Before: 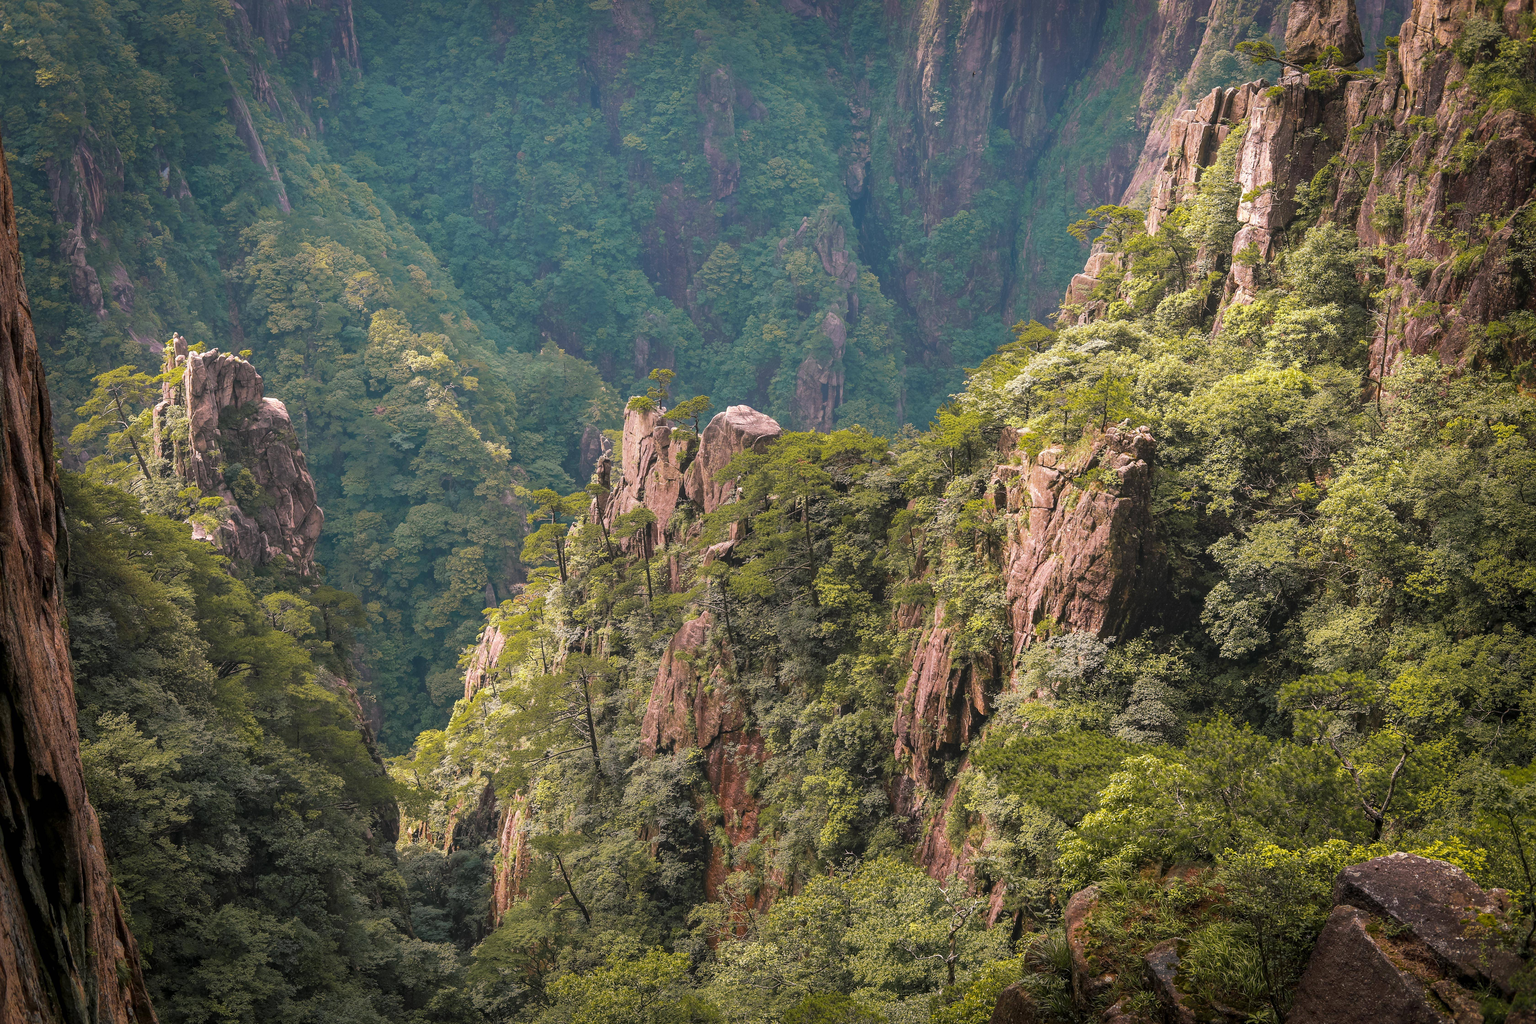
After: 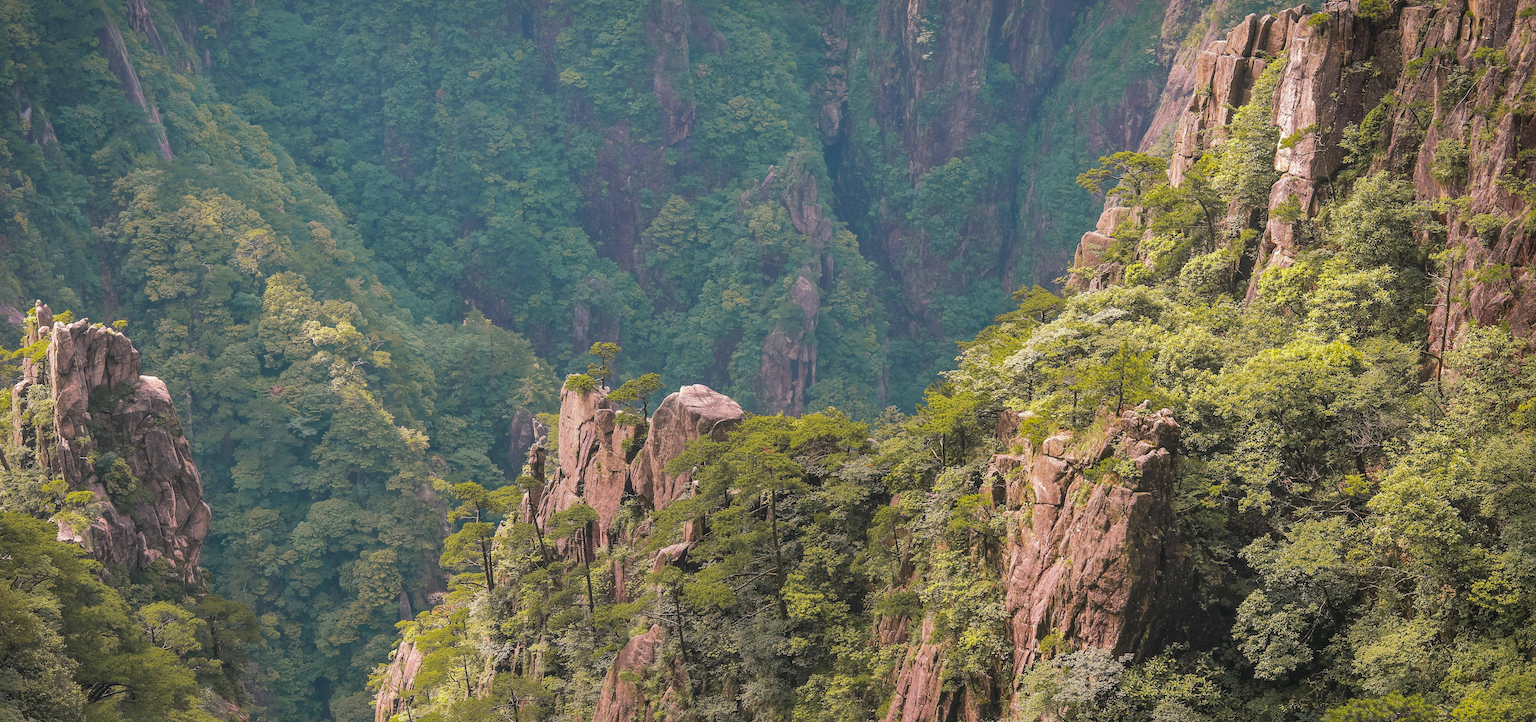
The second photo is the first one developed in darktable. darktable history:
shadows and highlights: shadows 39.26, highlights -59.71
crop and rotate: left 9.305%, top 7.358%, right 4.815%, bottom 32.072%
